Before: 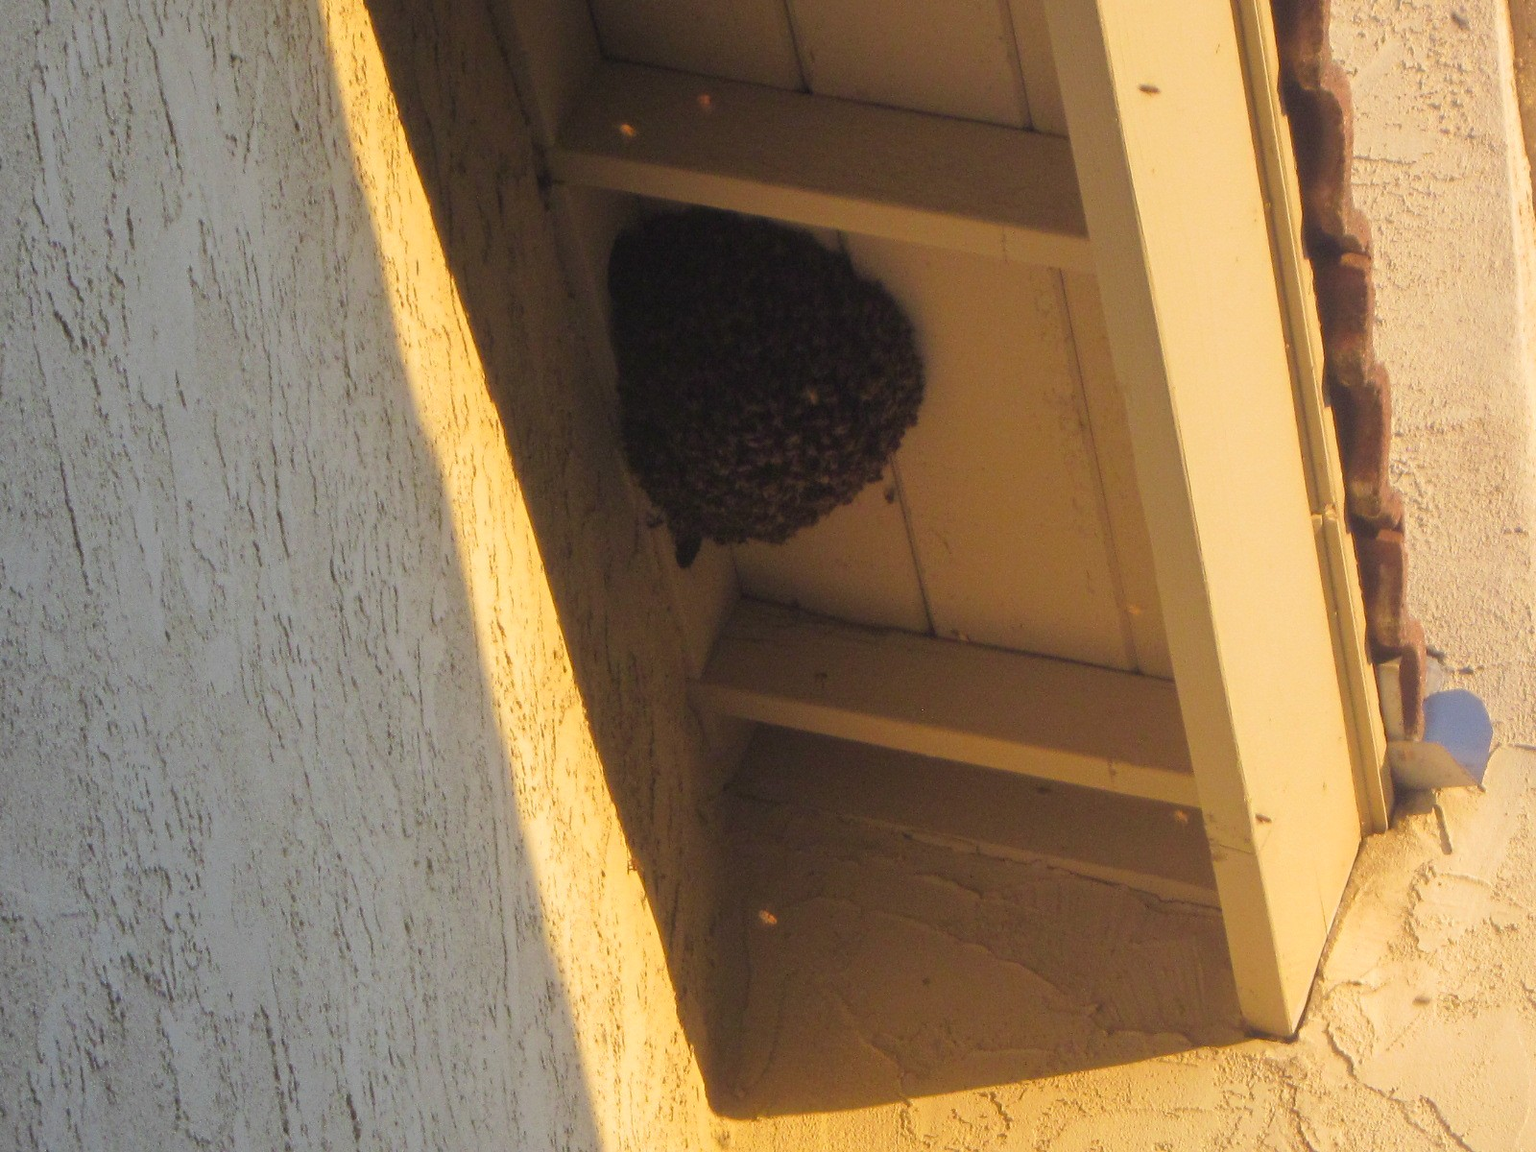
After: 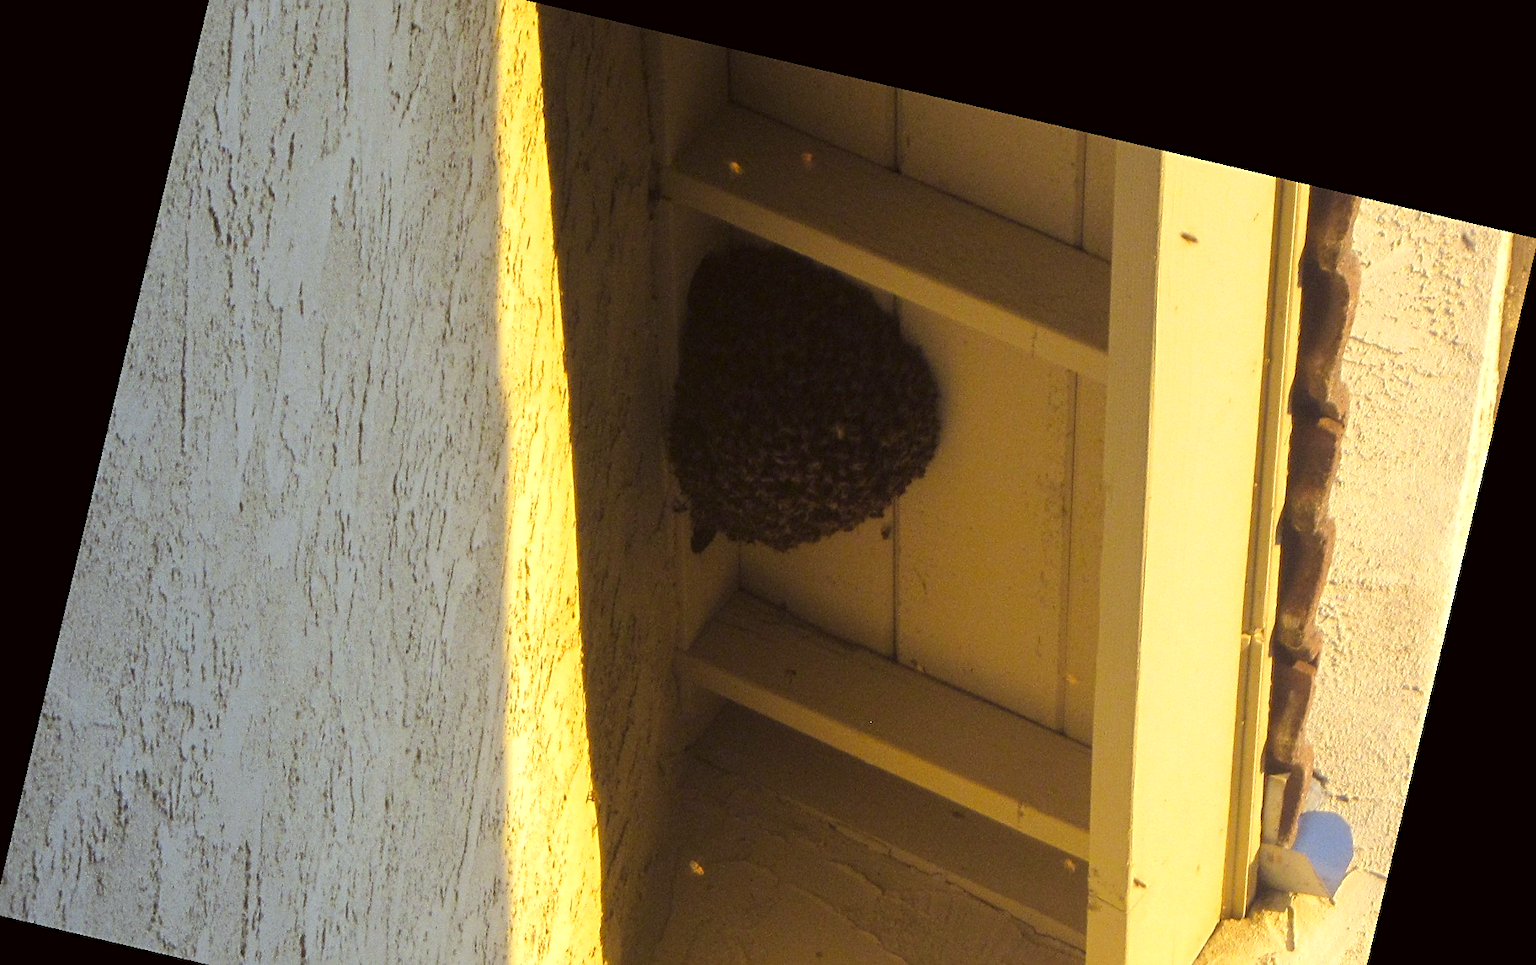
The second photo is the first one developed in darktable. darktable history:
shadows and highlights: shadows -10, white point adjustment 1.5, highlights 10
tone equalizer: -8 EV -0.417 EV, -7 EV -0.389 EV, -6 EV -0.333 EV, -5 EV -0.222 EV, -3 EV 0.222 EV, -2 EV 0.333 EV, -1 EV 0.389 EV, +0 EV 0.417 EV, edges refinement/feathering 500, mask exposure compensation -1.57 EV, preserve details no
crop: left 0.387%, top 5.469%, bottom 19.809%
rotate and perspective: rotation 13.27°, automatic cropping off
sharpen: radius 2.529, amount 0.323
color contrast: green-magenta contrast 0.85, blue-yellow contrast 1.25, unbound 0
color correction: highlights a* -4.98, highlights b* -3.76, shadows a* 3.83, shadows b* 4.08
